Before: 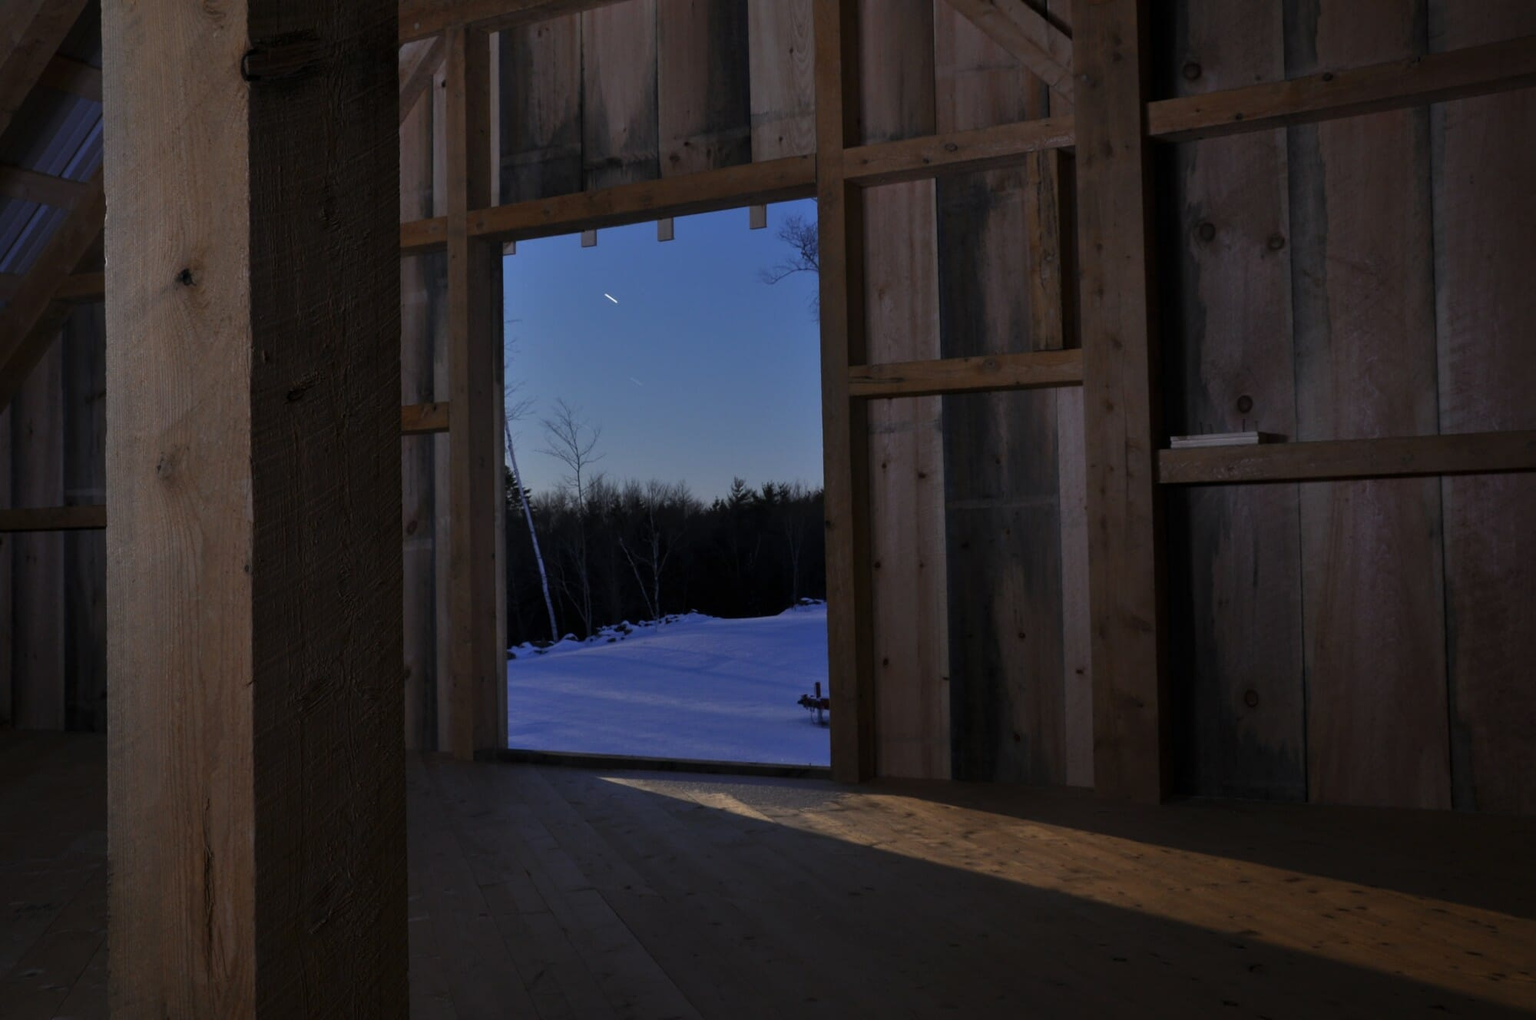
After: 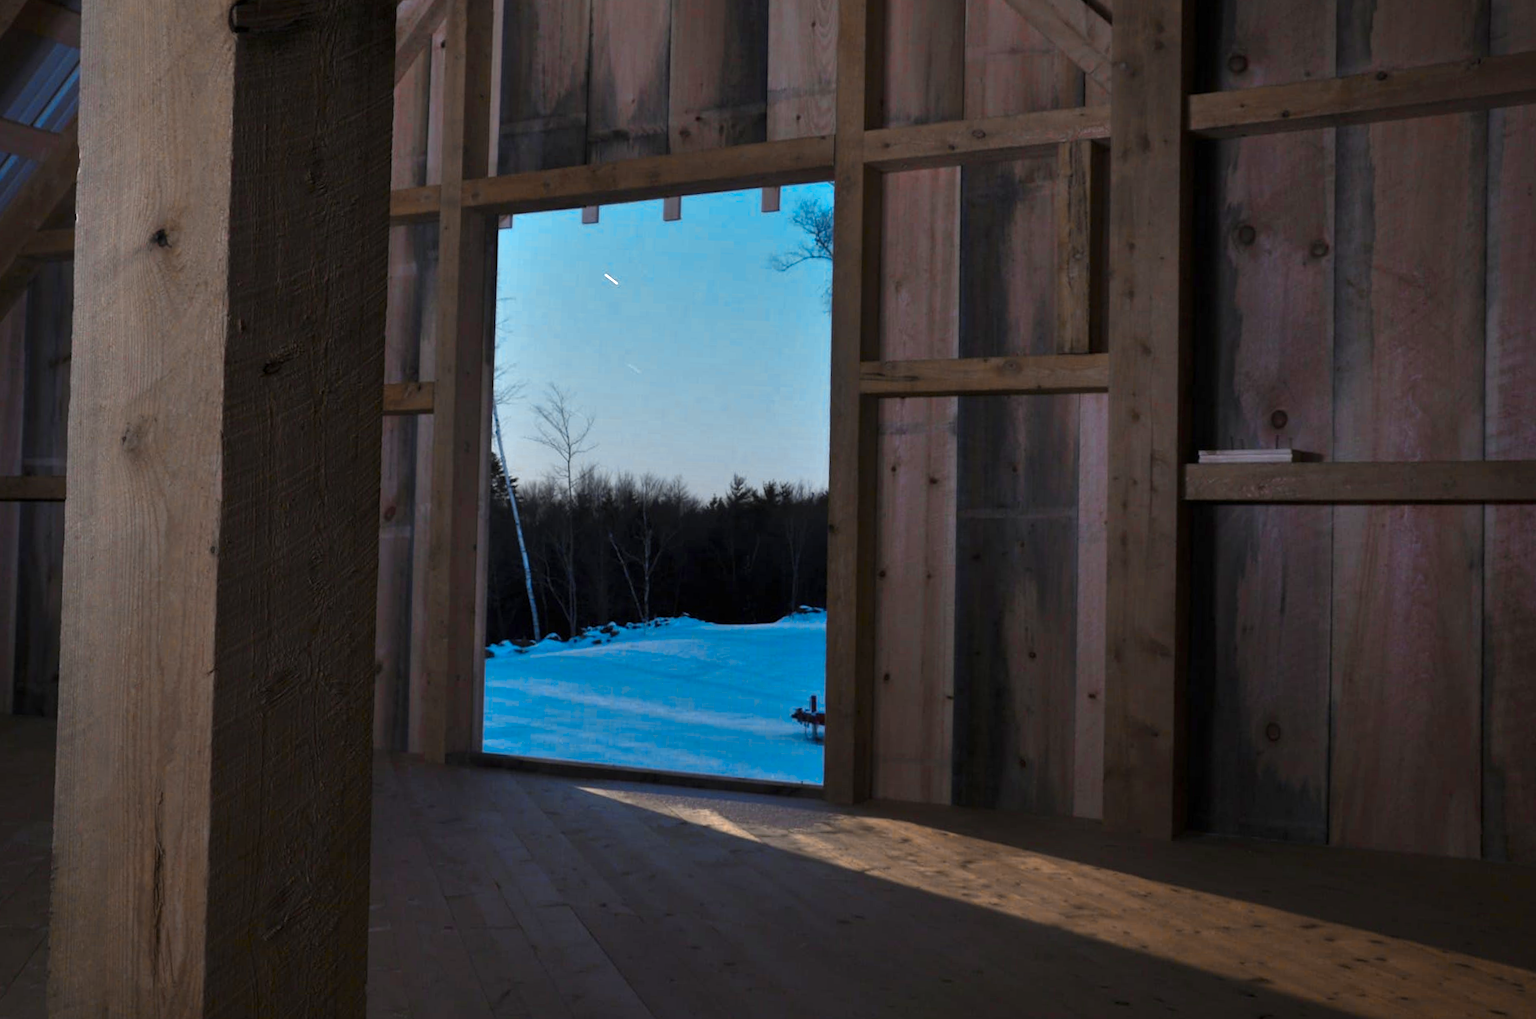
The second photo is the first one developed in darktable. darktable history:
crop and rotate: angle -2.38°
color zones: curves: ch0 [(0.009, 0.528) (0.136, 0.6) (0.255, 0.586) (0.39, 0.528) (0.522, 0.584) (0.686, 0.736) (0.849, 0.561)]; ch1 [(0.045, 0.781) (0.14, 0.416) (0.257, 0.695) (0.442, 0.032) (0.738, 0.338) (0.818, 0.632) (0.891, 0.741) (1, 0.704)]; ch2 [(0, 0.667) (0.141, 0.52) (0.26, 0.37) (0.474, 0.432) (0.743, 0.286)]
exposure: exposure 0.74 EV, compensate highlight preservation false
